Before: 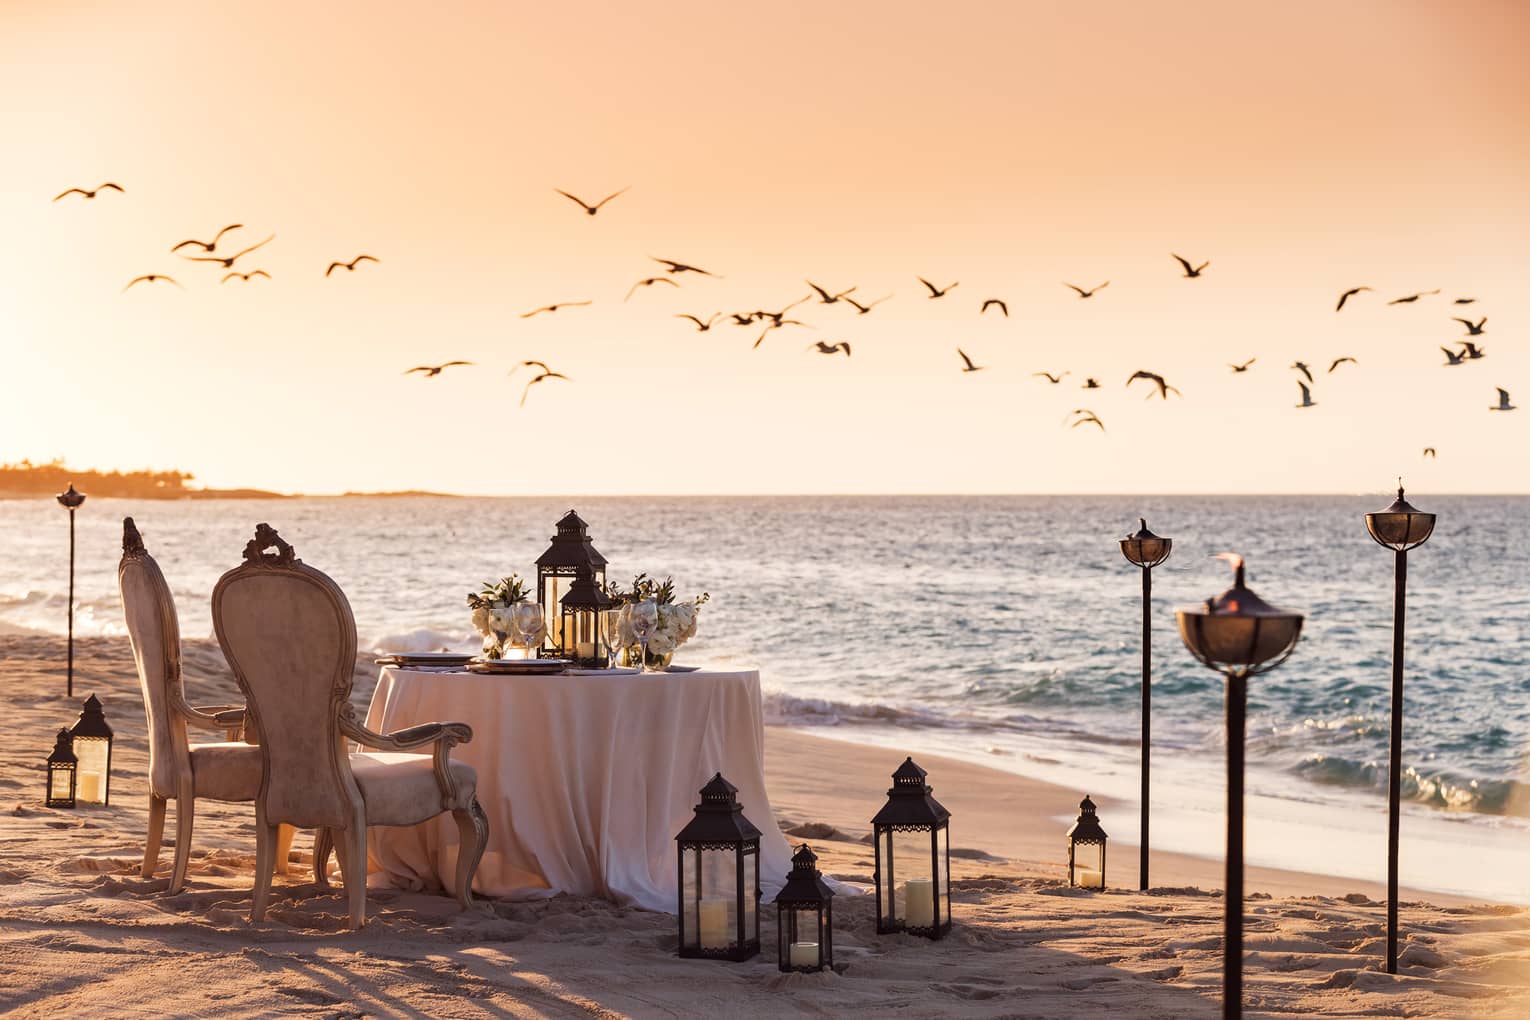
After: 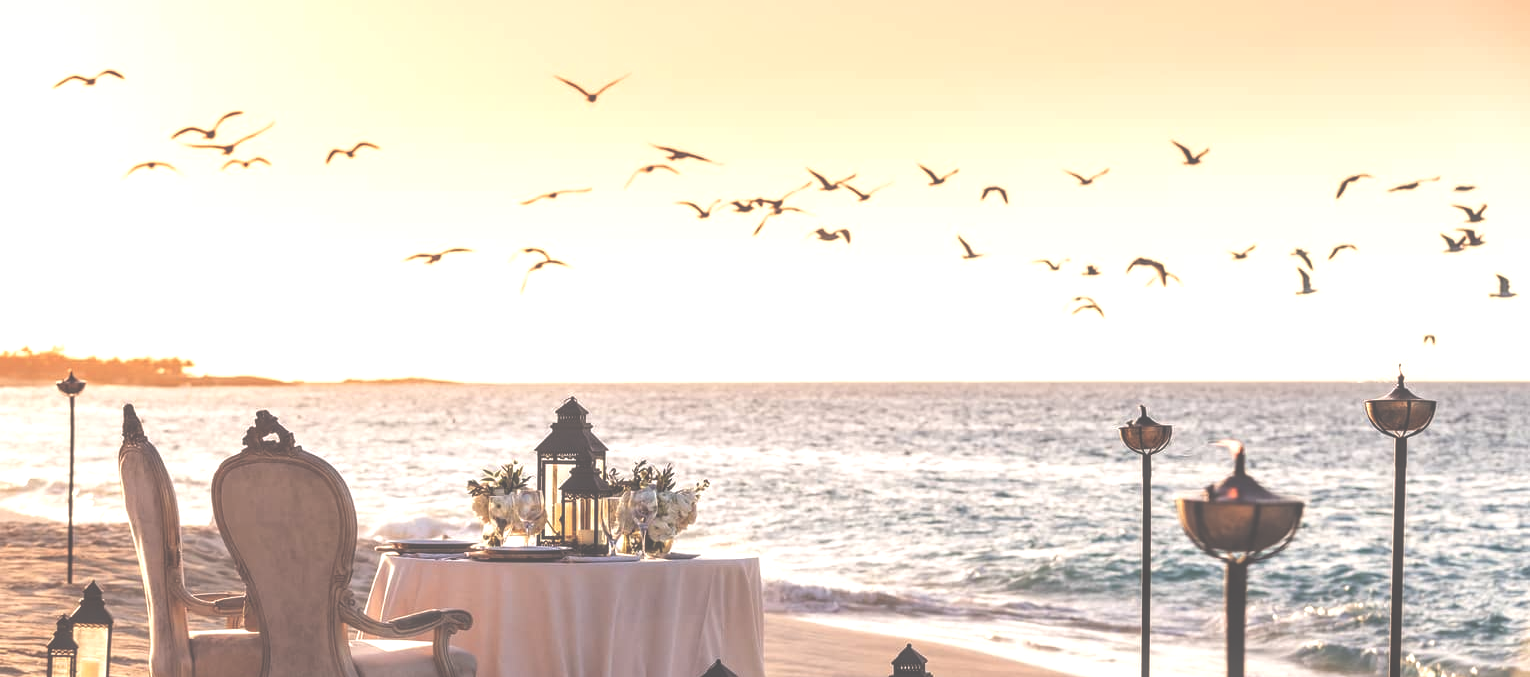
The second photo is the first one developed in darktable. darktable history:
exposure: black level correction -0.071, exposure 0.501 EV, compensate exposure bias true, compensate highlight preservation false
local contrast: on, module defaults
crop: top 11.158%, bottom 22.467%
